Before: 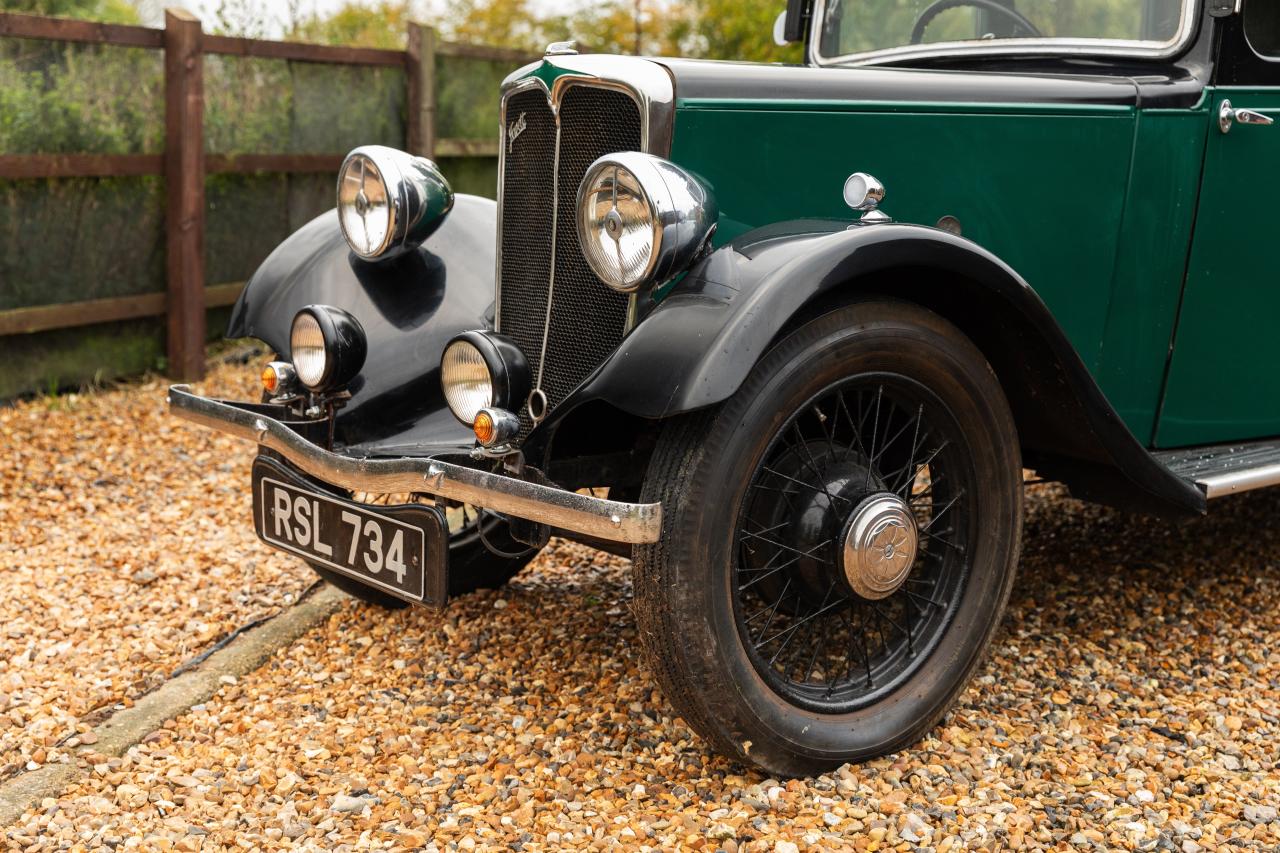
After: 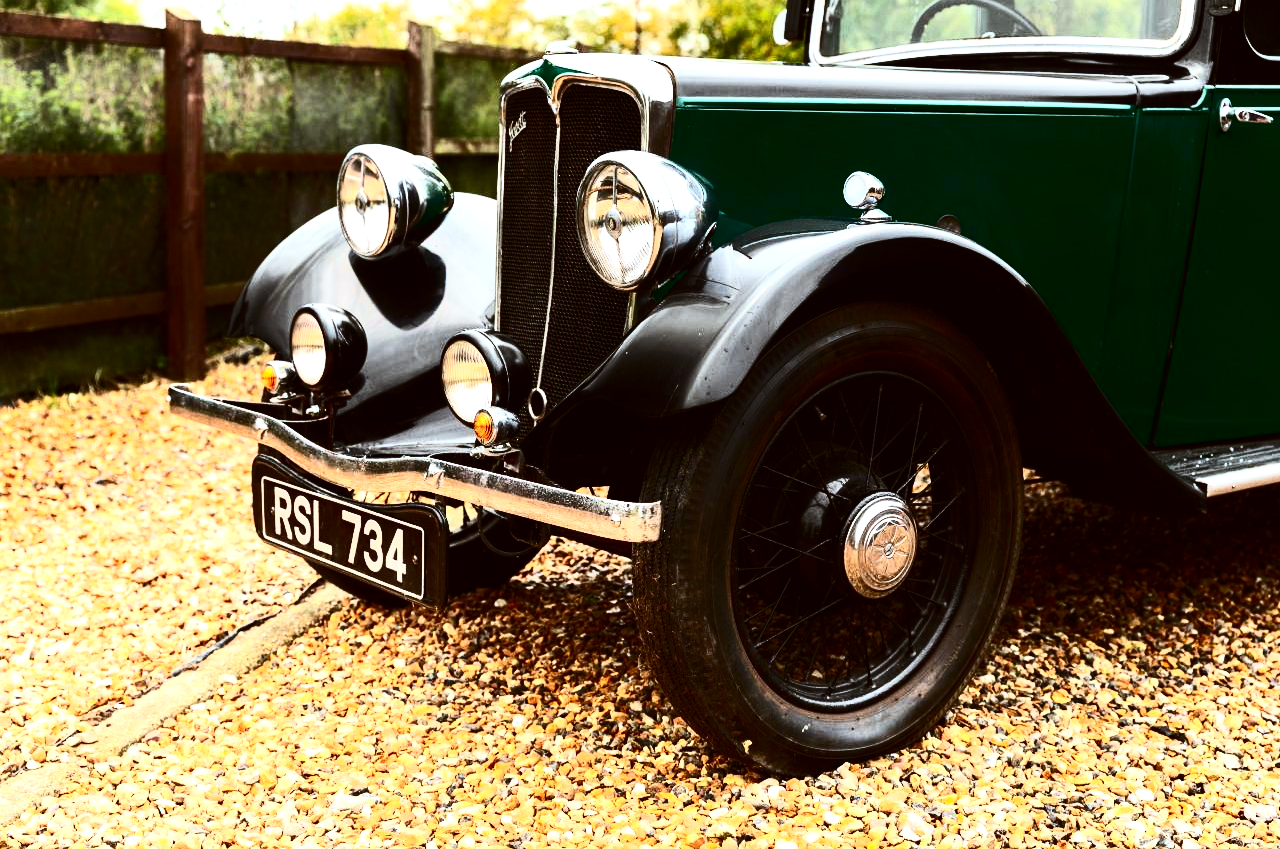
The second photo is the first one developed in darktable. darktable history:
crop: top 0.219%, bottom 0.159%
color correction: highlights a* -3.32, highlights b* -6.49, shadows a* 2.95, shadows b* 5.14
tone equalizer: -8 EV -1.07 EV, -7 EV -1.02 EV, -6 EV -0.854 EV, -5 EV -0.567 EV, -3 EV 0.583 EV, -2 EV 0.85 EV, -1 EV 0.995 EV, +0 EV 1.07 EV, edges refinement/feathering 500, mask exposure compensation -1.57 EV, preserve details guided filter
contrast brightness saturation: contrast 0.403, brightness 0.044, saturation 0.254
